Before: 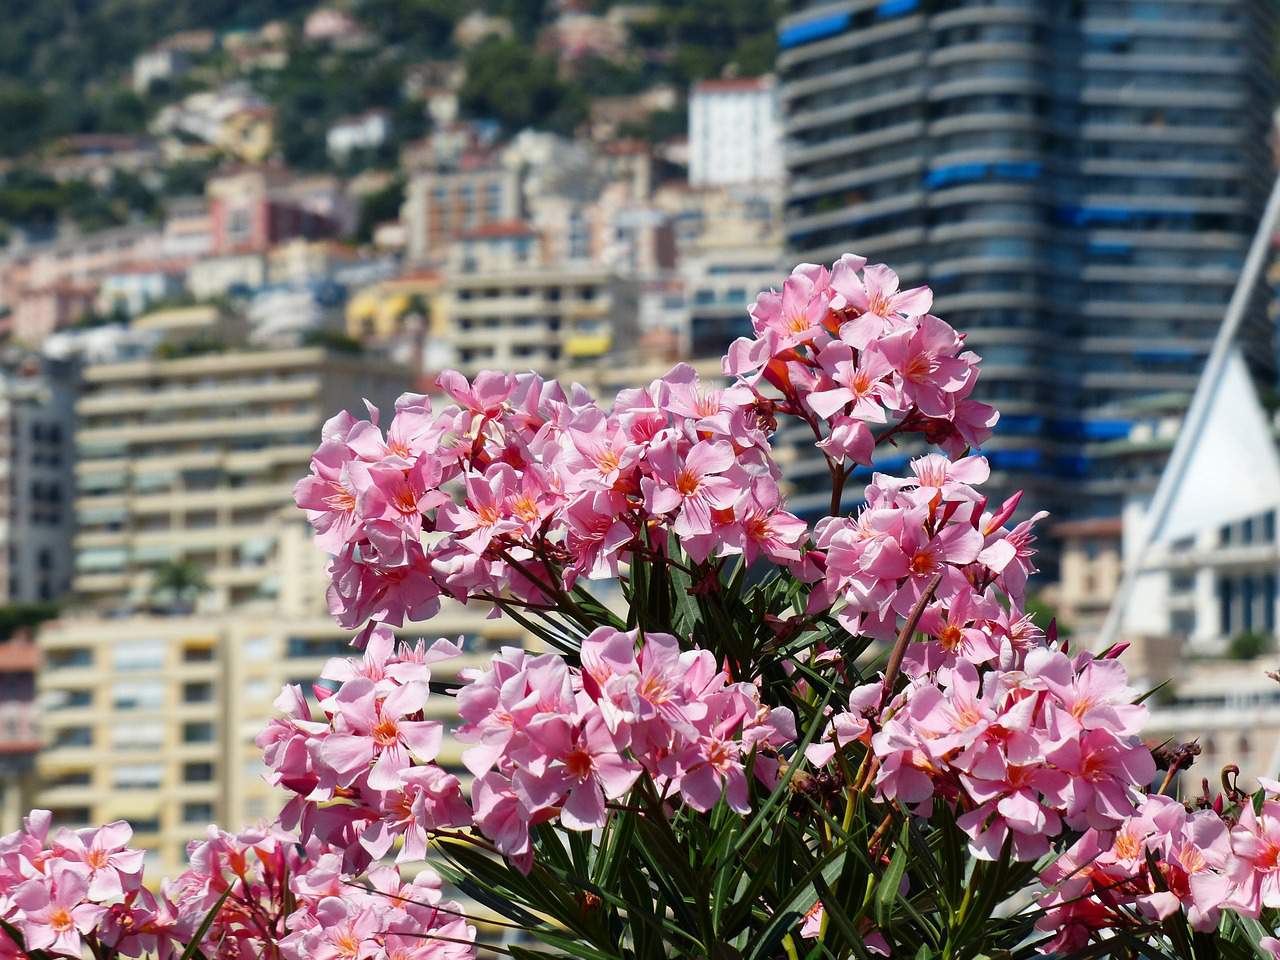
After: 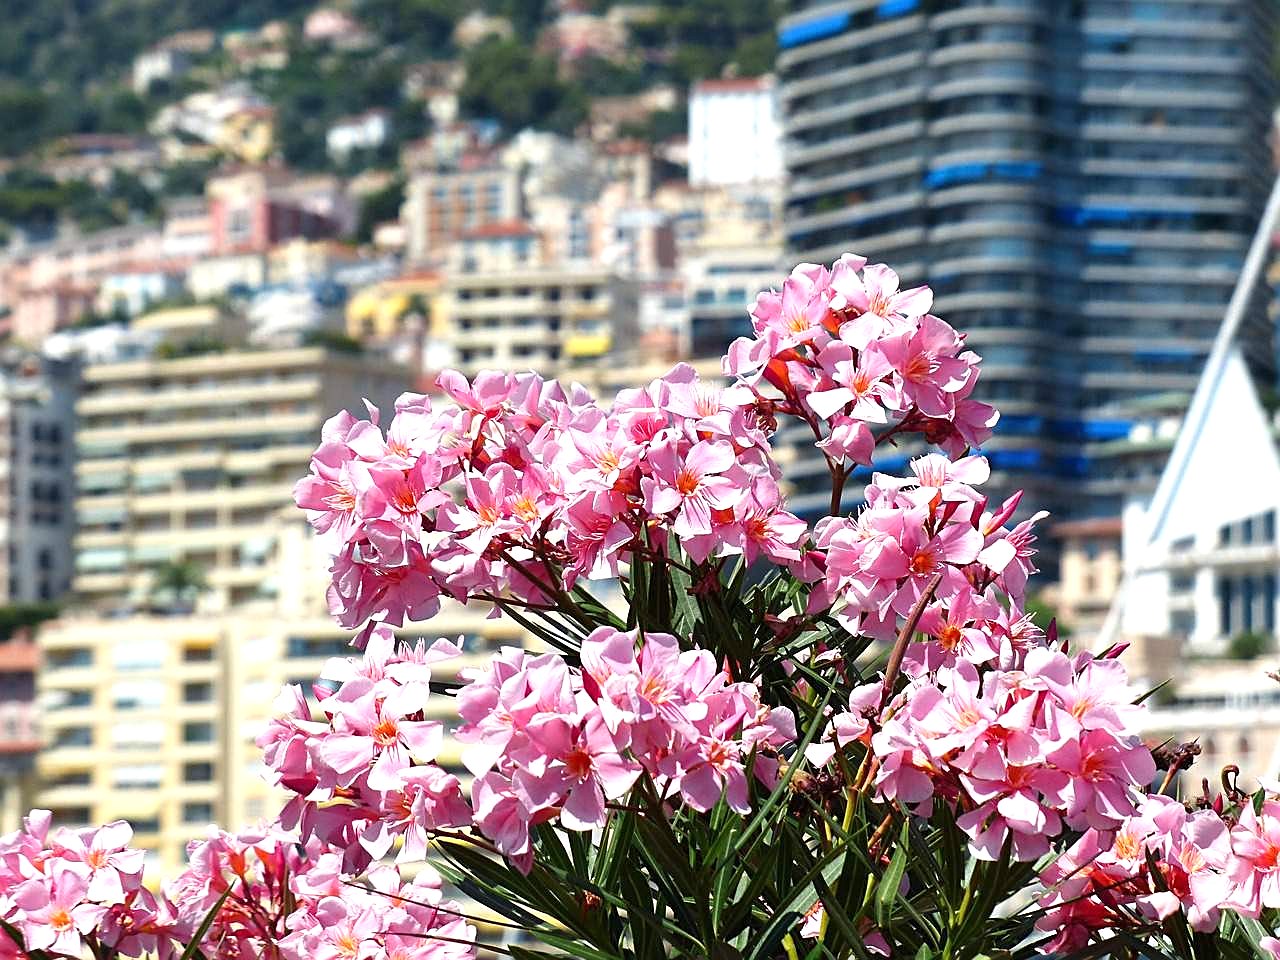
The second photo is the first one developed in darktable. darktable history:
exposure: black level correction 0, exposure 0.7 EV, compensate exposure bias true, compensate highlight preservation false
sharpen: on, module defaults
